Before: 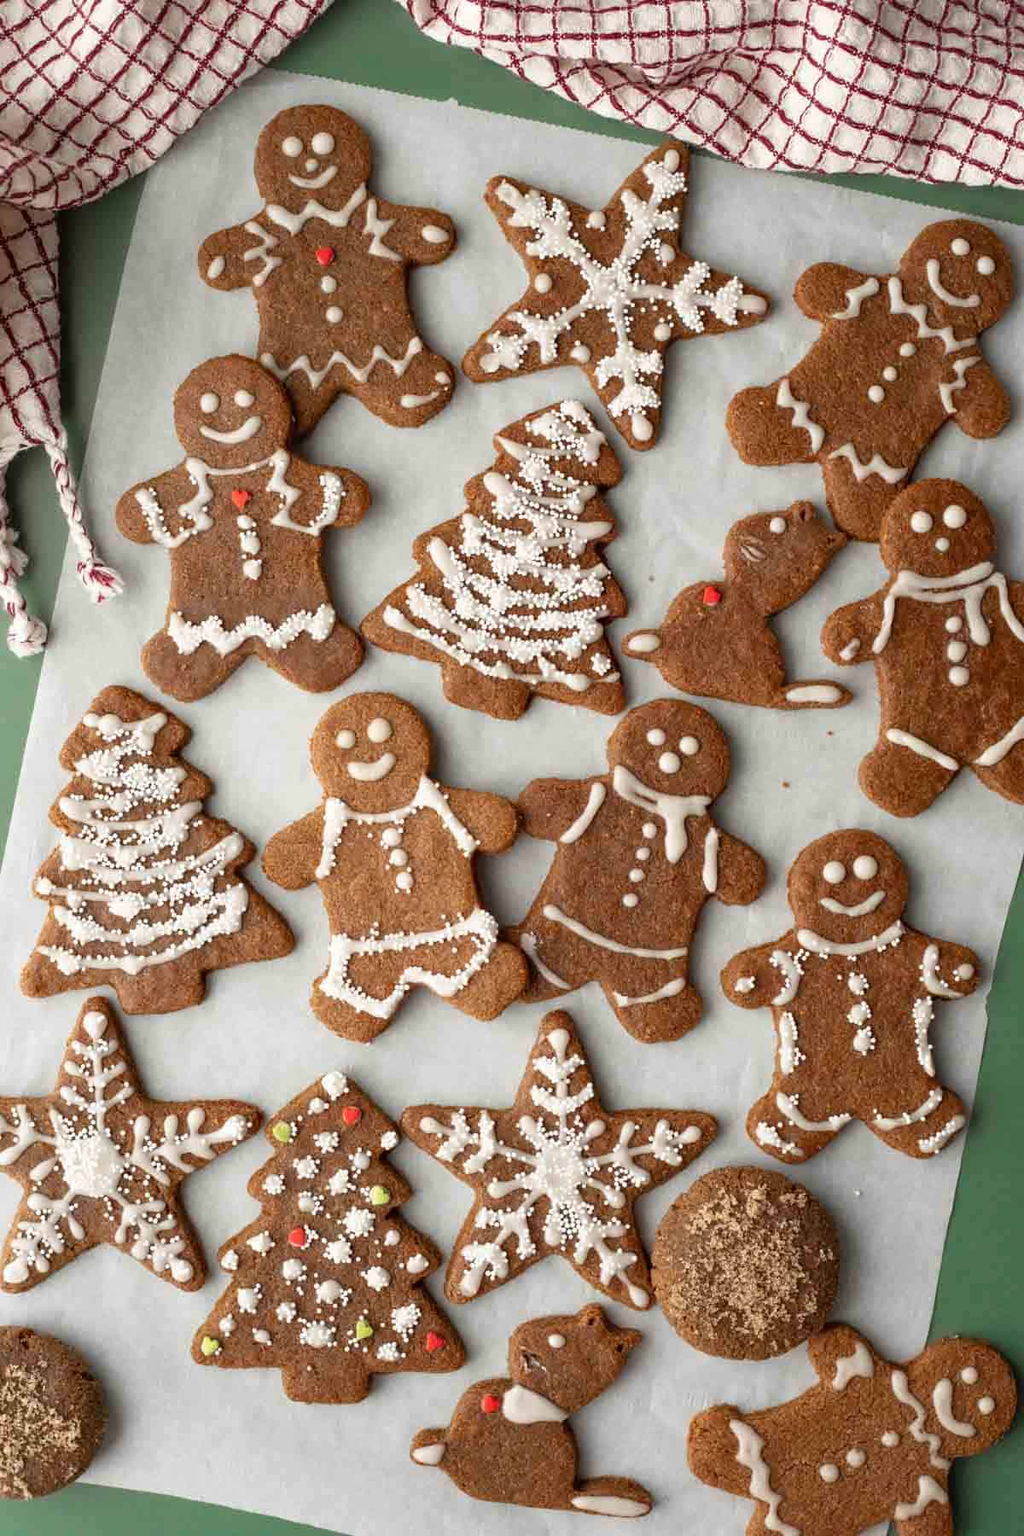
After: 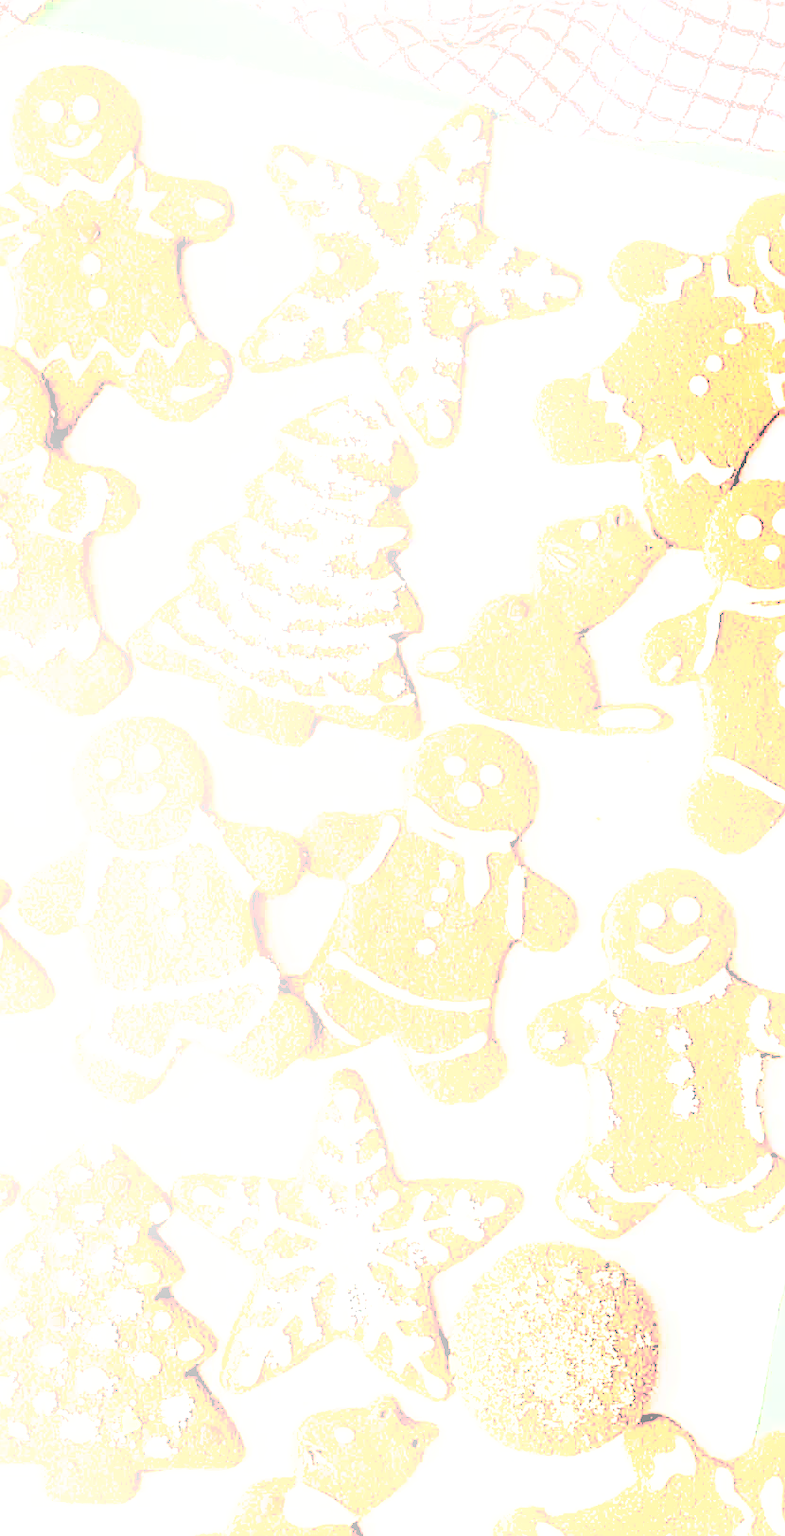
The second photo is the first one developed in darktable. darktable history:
crop and rotate: left 24.053%, top 3.046%, right 6.618%, bottom 6.717%
shadows and highlights: shadows -20.75, highlights 99.69, soften with gaussian
color balance rgb: linear chroma grading › shadows -7.623%, linear chroma grading › global chroma 9.973%, perceptual saturation grading › global saturation 12.399%, perceptual brilliance grading › highlights 7.96%, perceptual brilliance grading › mid-tones 3.096%, perceptual brilliance grading › shadows 1.394%, global vibrance 30.465%
sharpen: on, module defaults
tone curve: curves: ch0 [(0, 0.023) (0.103, 0.087) (0.277, 0.28) (0.46, 0.554) (0.569, 0.68) (0.735, 0.843) (0.994, 0.984)]; ch1 [(0, 0) (0.324, 0.285) (0.456, 0.438) (0.488, 0.497) (0.512, 0.503) (0.535, 0.535) (0.599, 0.606) (0.715, 0.738) (1, 1)]; ch2 [(0, 0) (0.369, 0.388) (0.449, 0.431) (0.478, 0.471) (0.502, 0.503) (0.55, 0.553) (0.603, 0.602) (0.656, 0.713) (1, 1)], preserve colors none
exposure: exposure 2.046 EV, compensate highlight preservation false
base curve: curves: ch0 [(0.065, 0.026) (0.236, 0.358) (0.53, 0.546) (0.777, 0.841) (0.924, 0.992)], preserve colors none
local contrast: highlights 114%, shadows 43%, detail 293%
